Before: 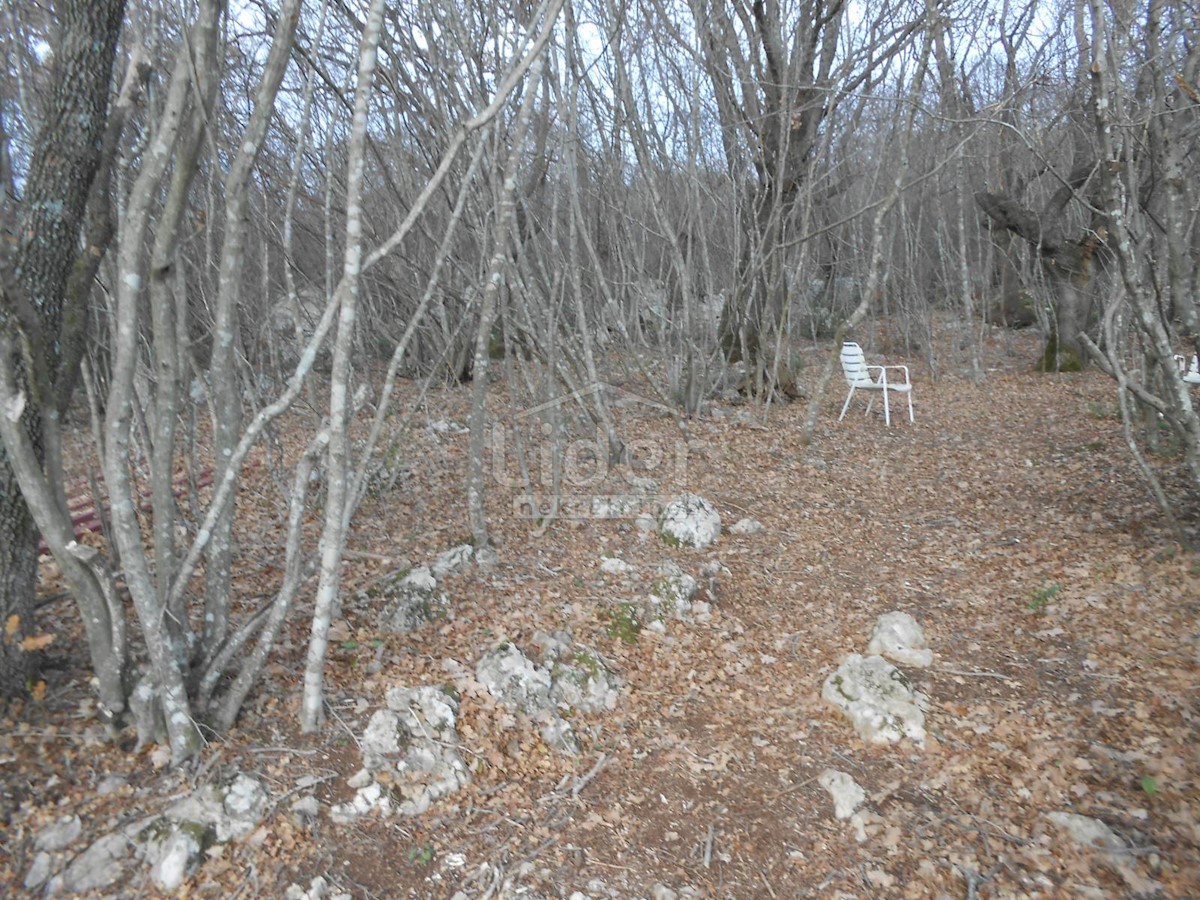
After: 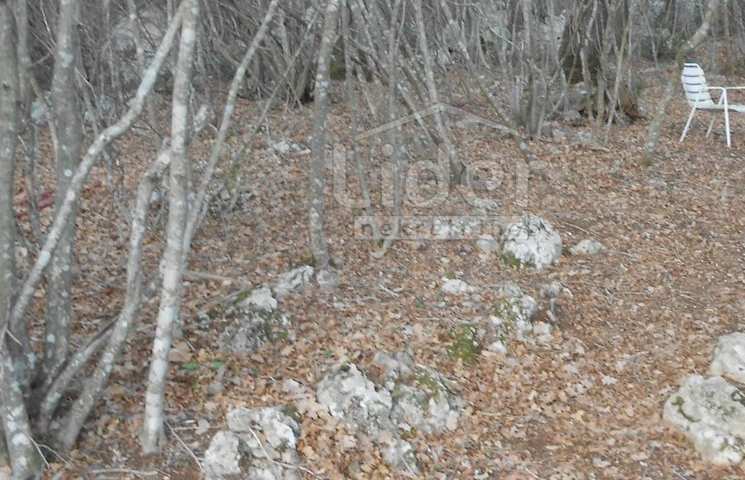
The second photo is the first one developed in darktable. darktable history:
crop: left 13.28%, top 31.019%, right 24.575%, bottom 15.579%
